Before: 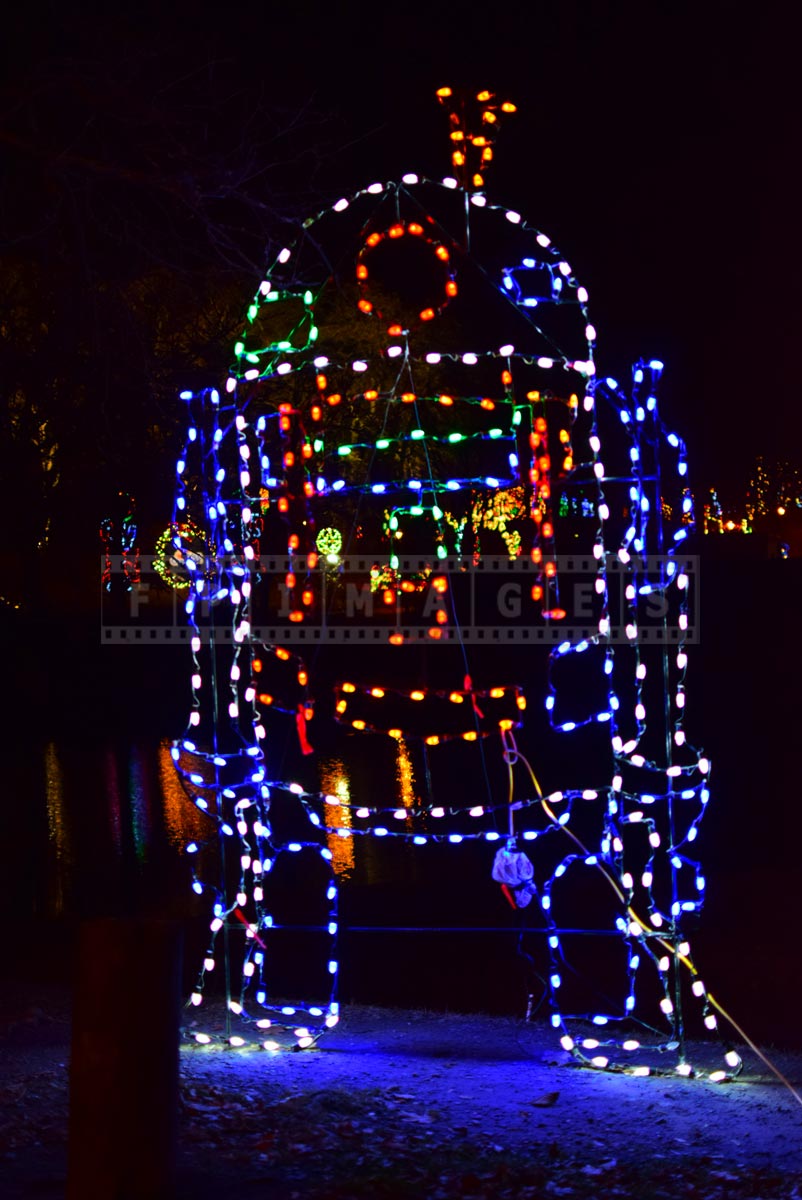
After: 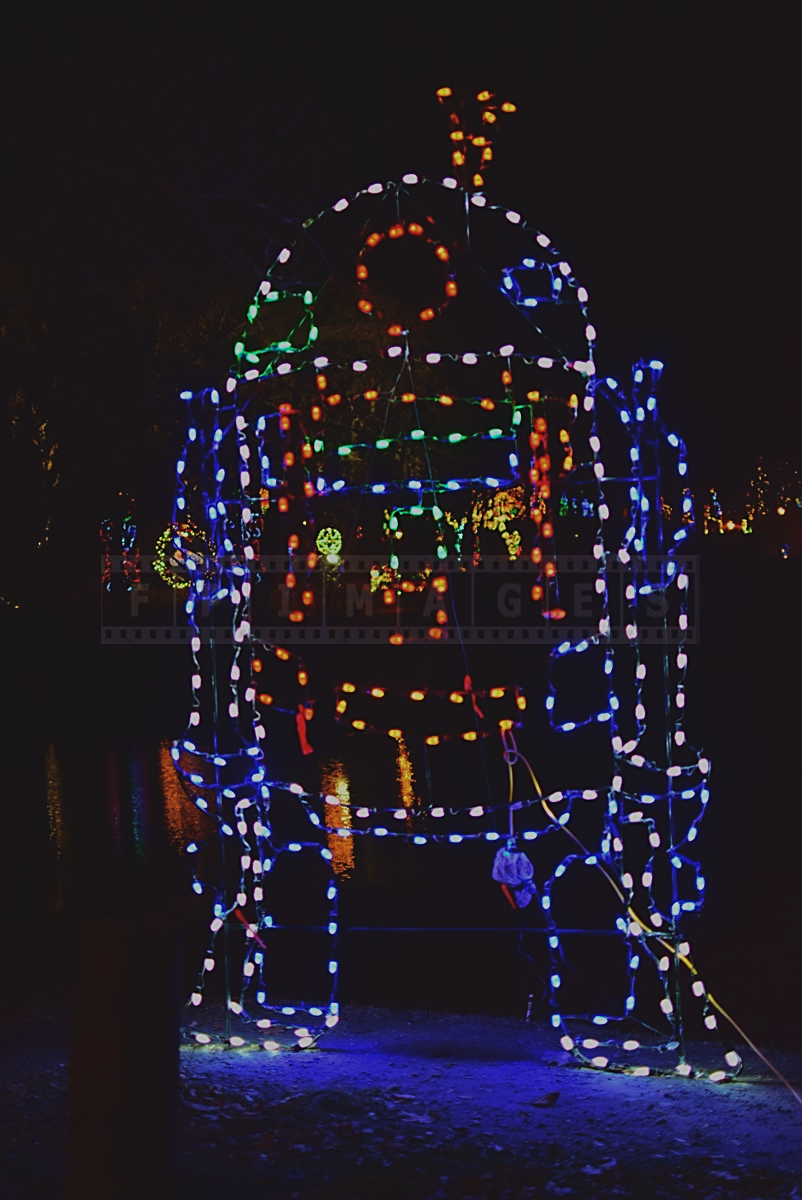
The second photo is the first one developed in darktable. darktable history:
exposure: black level correction -0.016, exposure -1.068 EV, compensate highlight preservation false
velvia: on, module defaults
sharpen: on, module defaults
